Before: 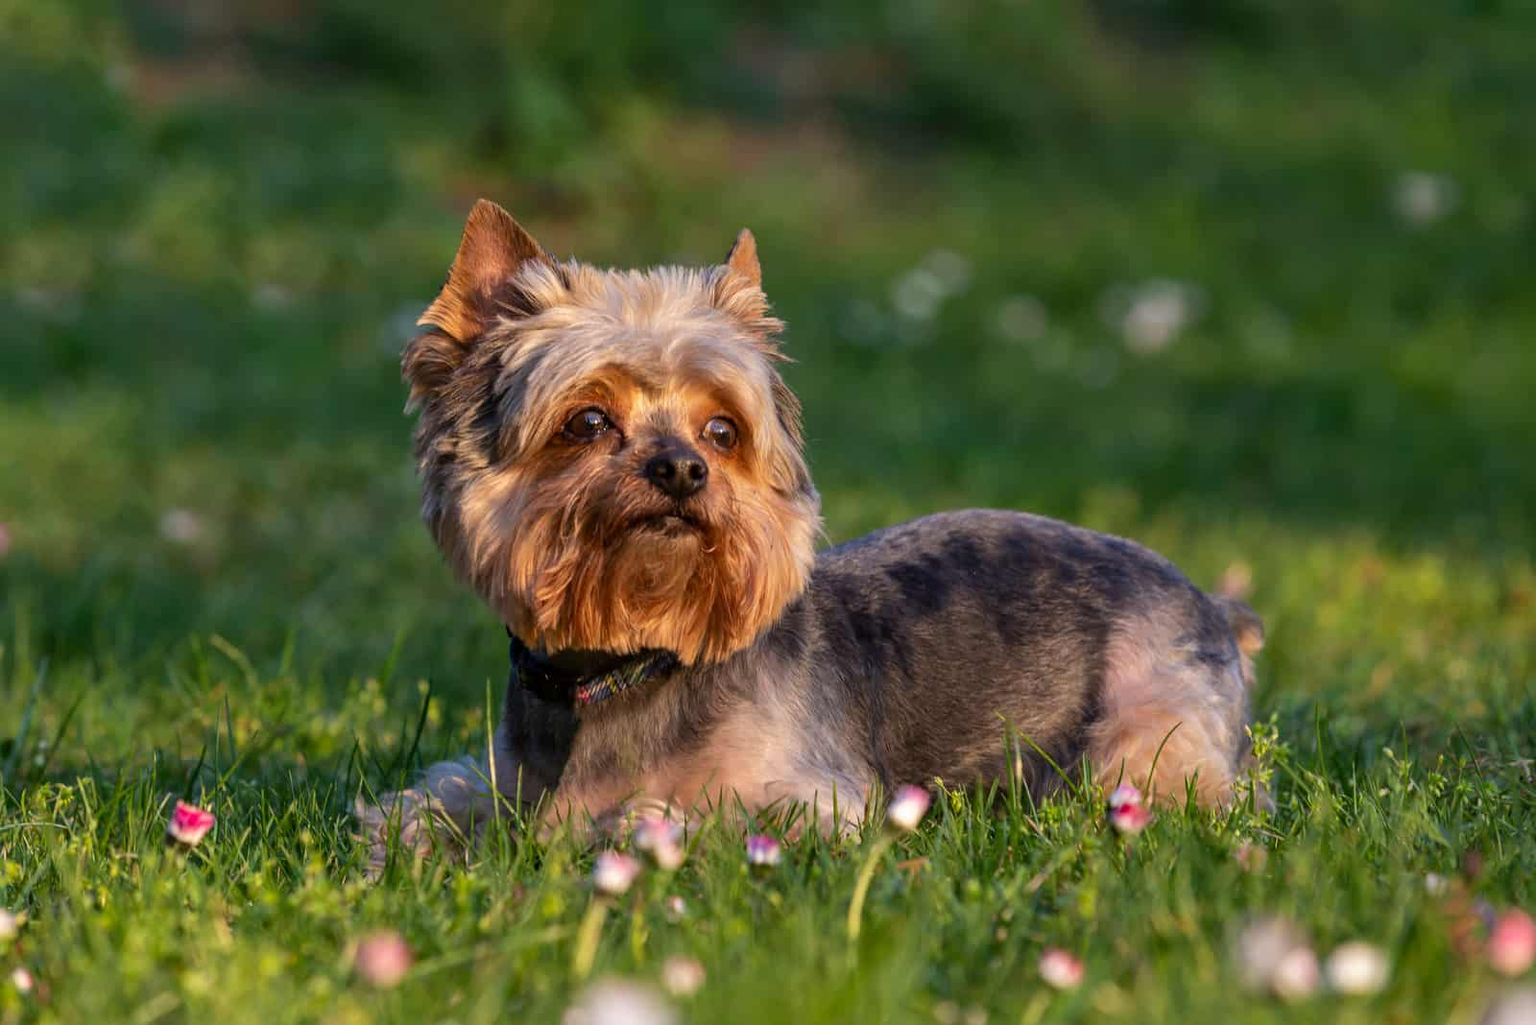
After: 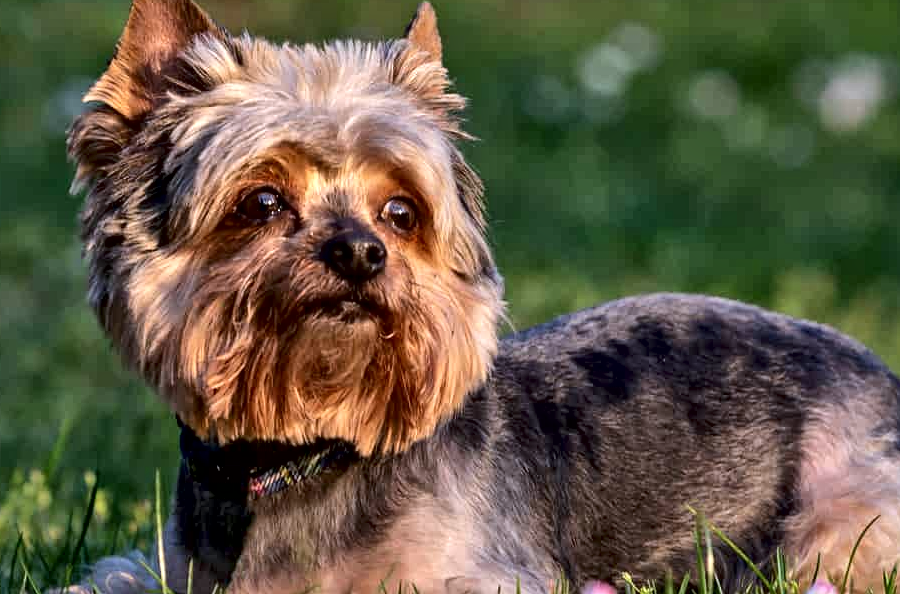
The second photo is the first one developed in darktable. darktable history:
local contrast: mode bilateral grid, contrast 25, coarseness 60, detail 152%, midtone range 0.2
color calibration: illuminant as shot in camera, x 0.358, y 0.373, temperature 4628.91 K
crop and rotate: left 21.995%, top 22.202%, right 21.735%, bottom 22.159%
contrast equalizer: octaves 7, y [[0.51, 0.537, 0.559, 0.574, 0.599, 0.618], [0.5 ×6], [0.5 ×6], [0 ×6], [0 ×6]]
